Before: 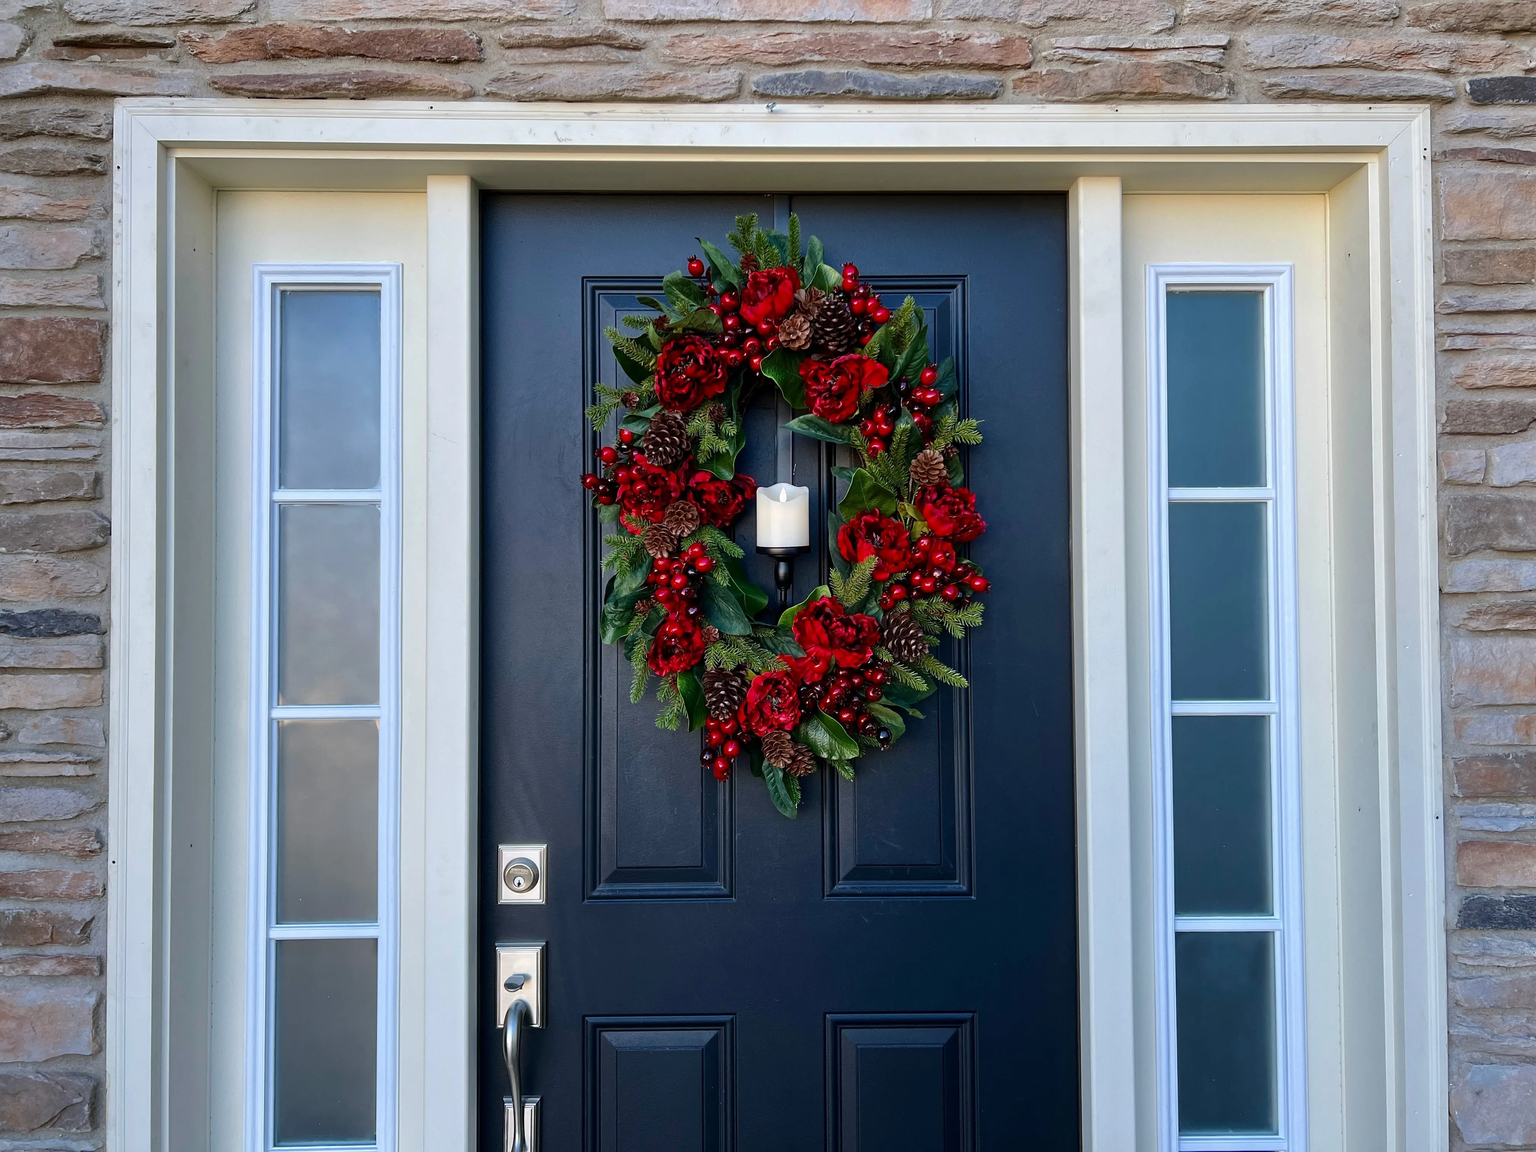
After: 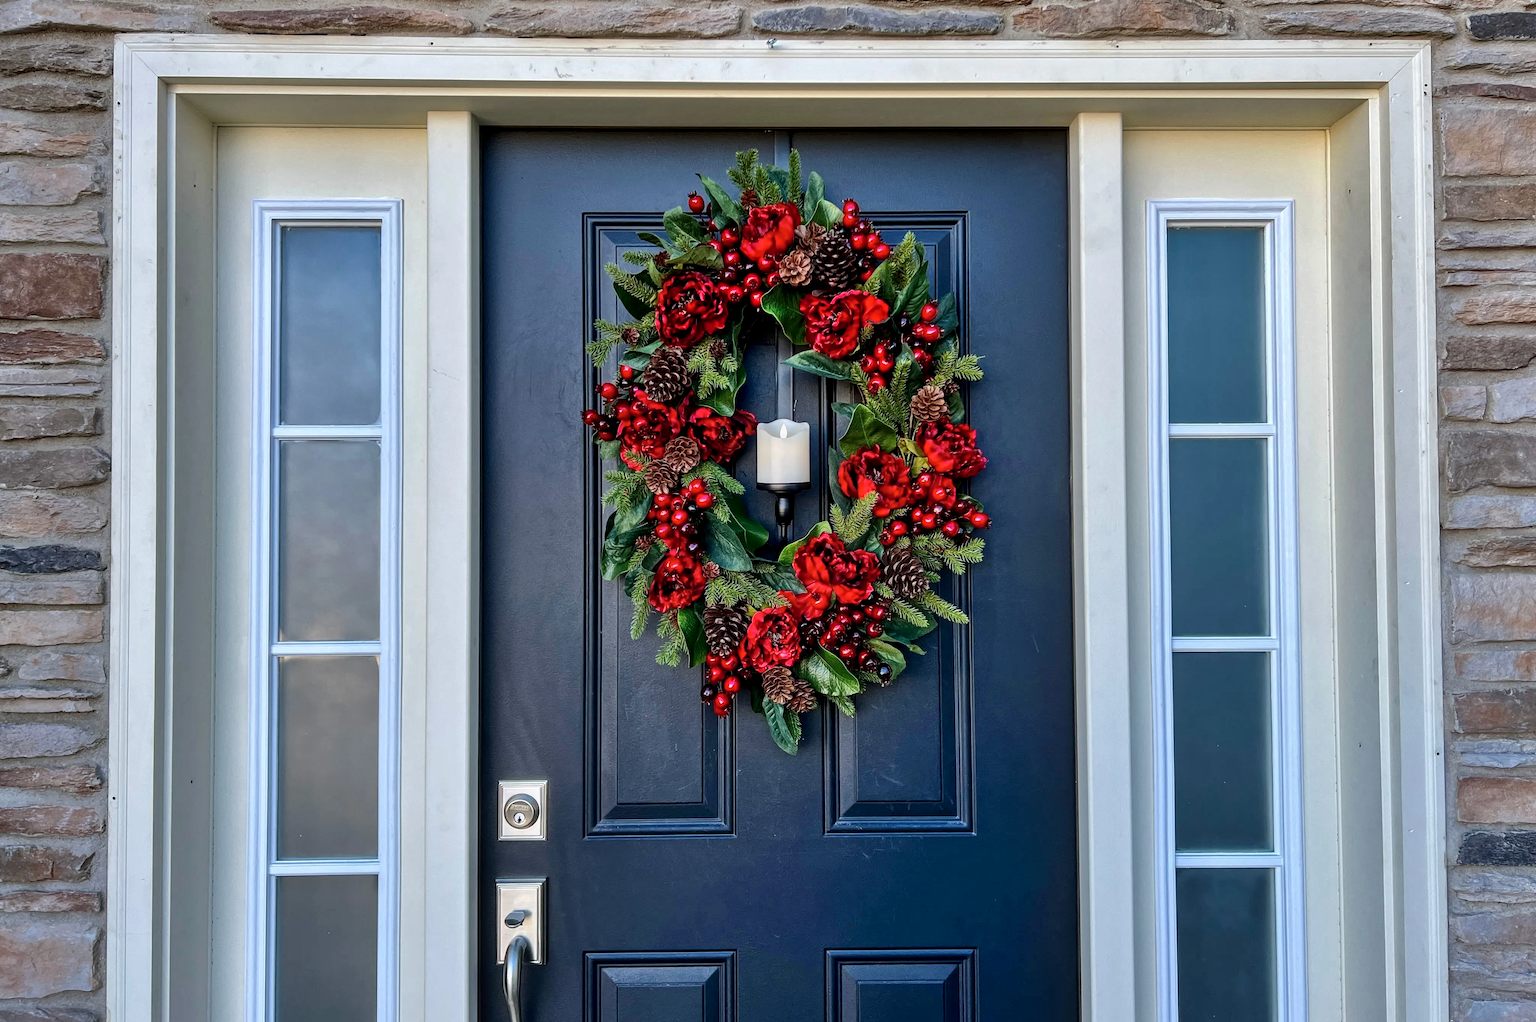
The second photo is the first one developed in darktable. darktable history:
crop and rotate: top 5.609%, bottom 5.609%
shadows and highlights: soften with gaussian
local contrast: detail 130%
